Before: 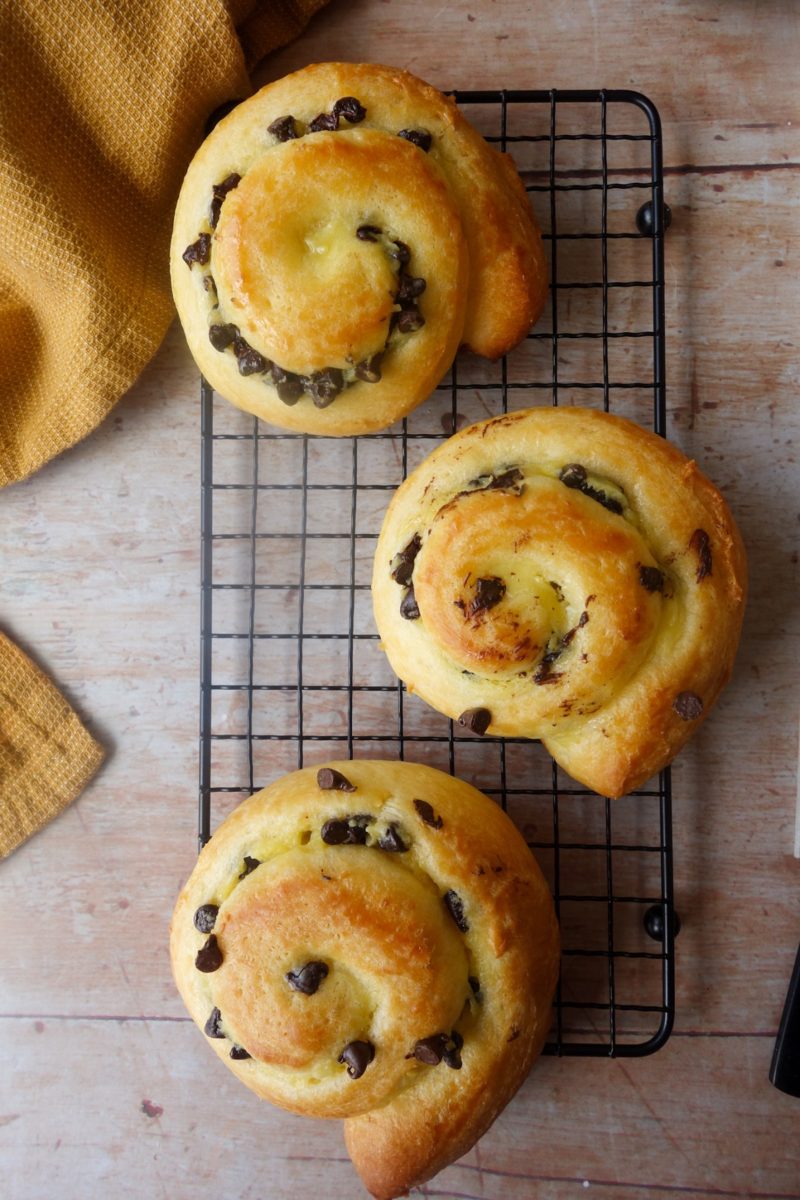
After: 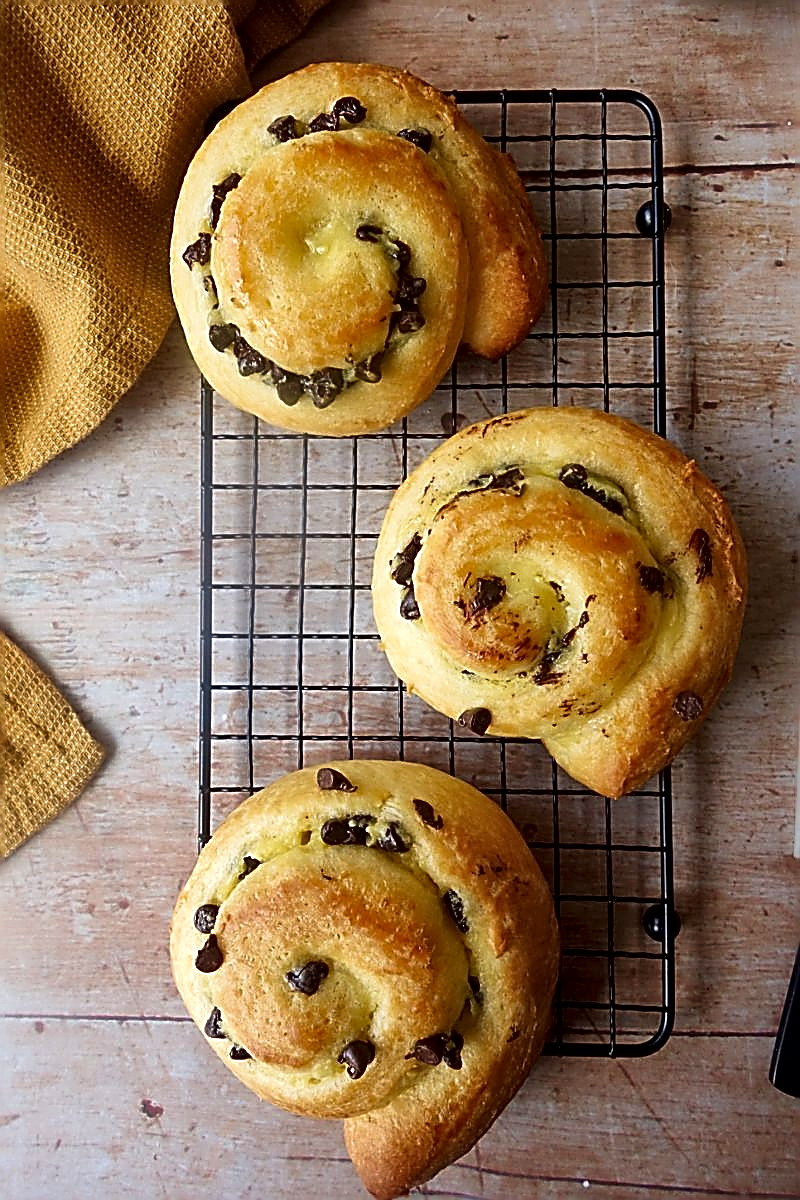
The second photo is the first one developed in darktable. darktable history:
sharpen: amount 1.989
velvia: on, module defaults
local contrast: mode bilateral grid, contrast 21, coarseness 49, detail 157%, midtone range 0.2
